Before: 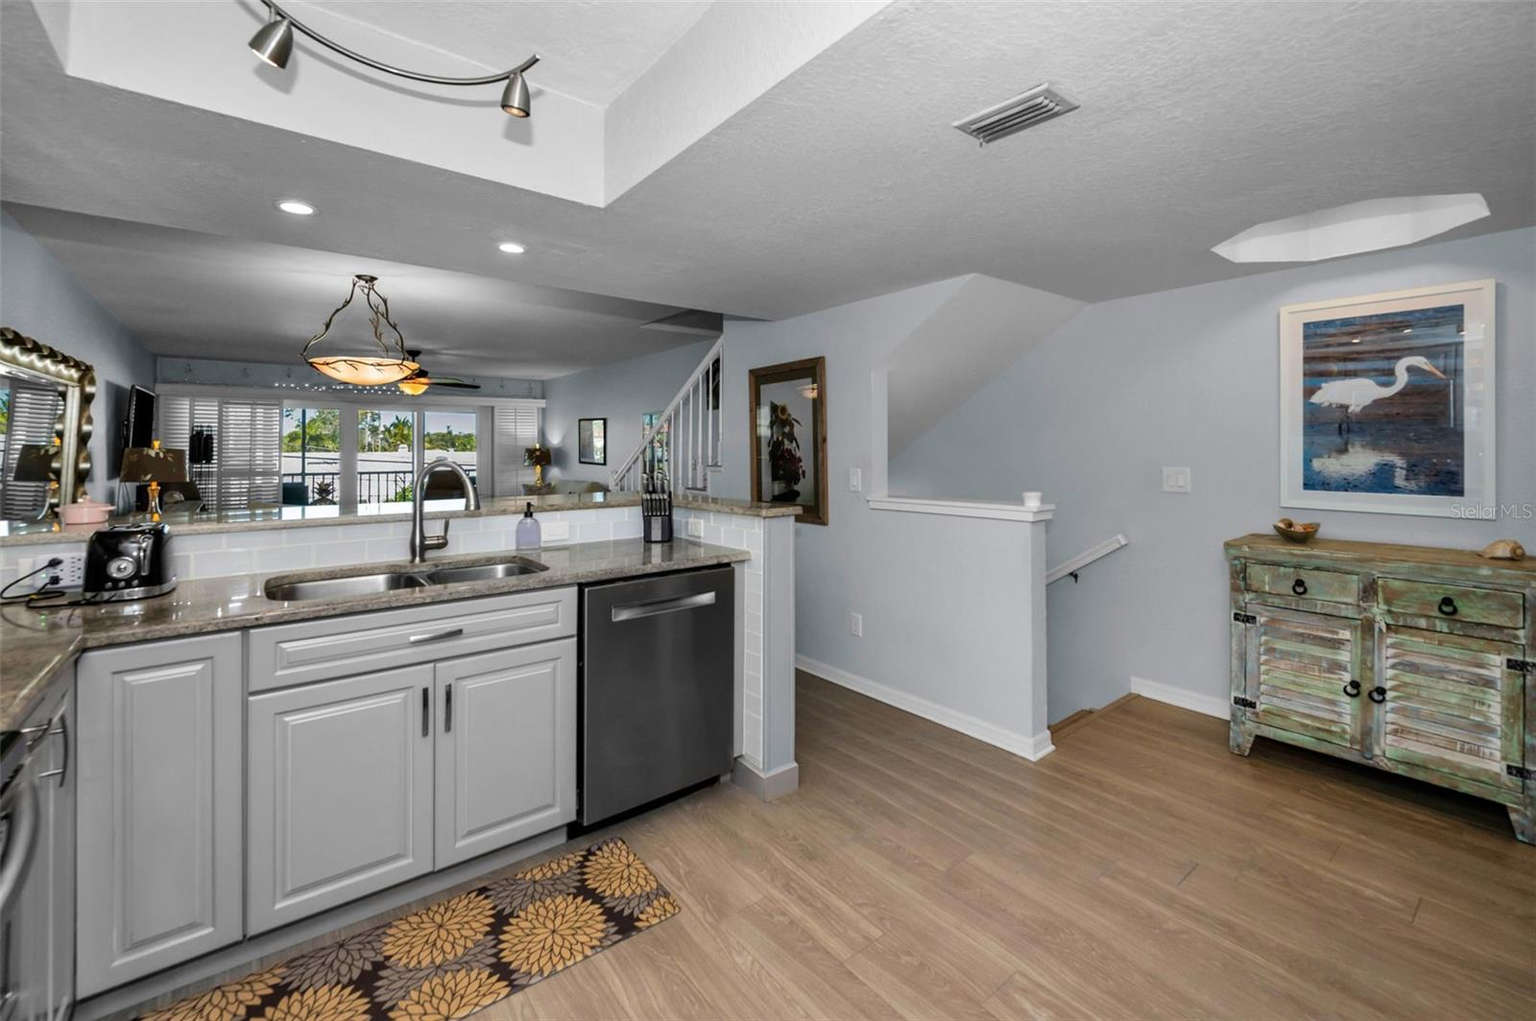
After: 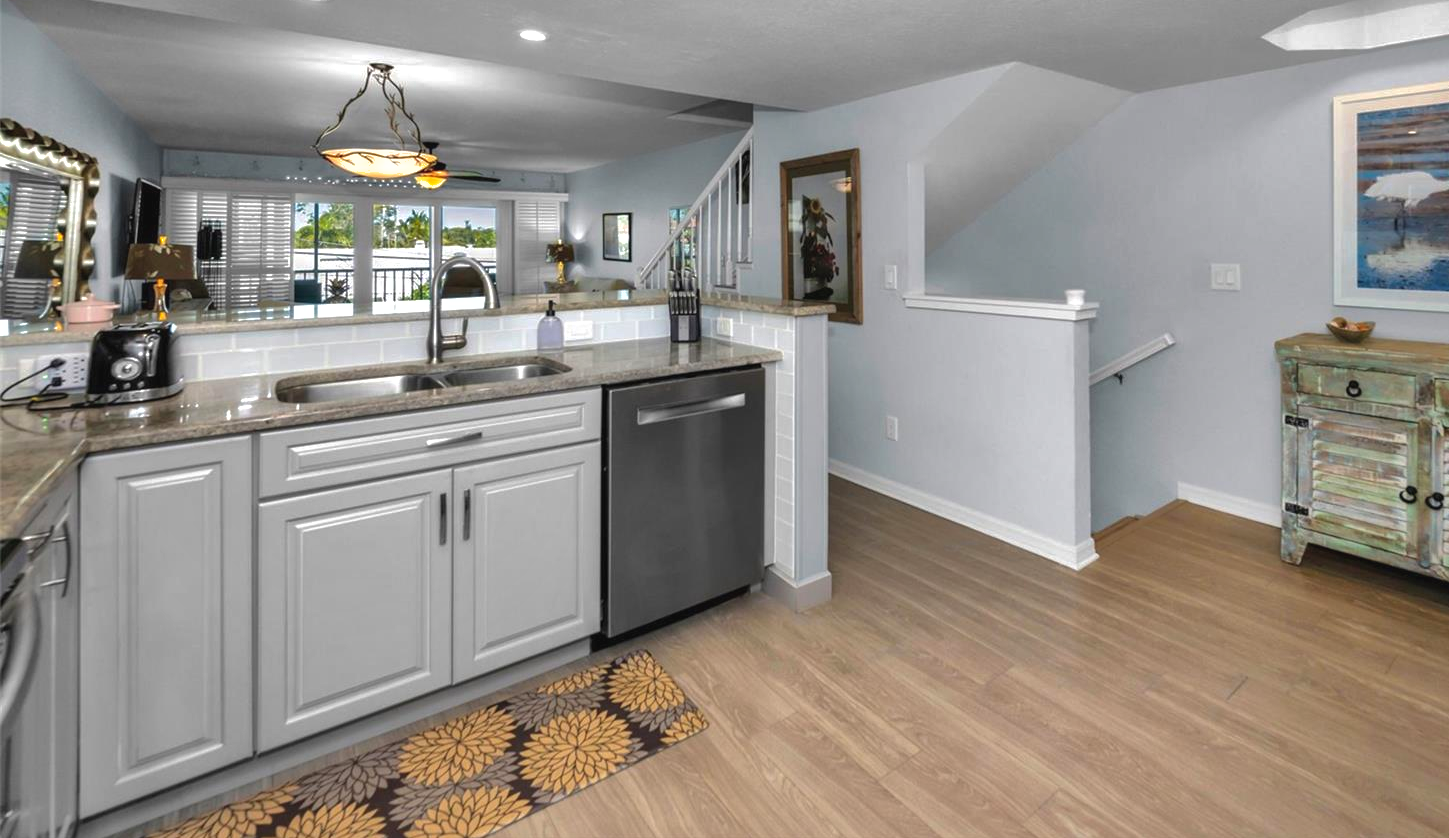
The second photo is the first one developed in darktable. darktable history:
exposure: black level correction -0.002, exposure 0.535 EV, compensate highlight preservation false
shadows and highlights: shadows 39.79, highlights -59.78
crop: top 20.967%, right 9.43%, bottom 0.254%
